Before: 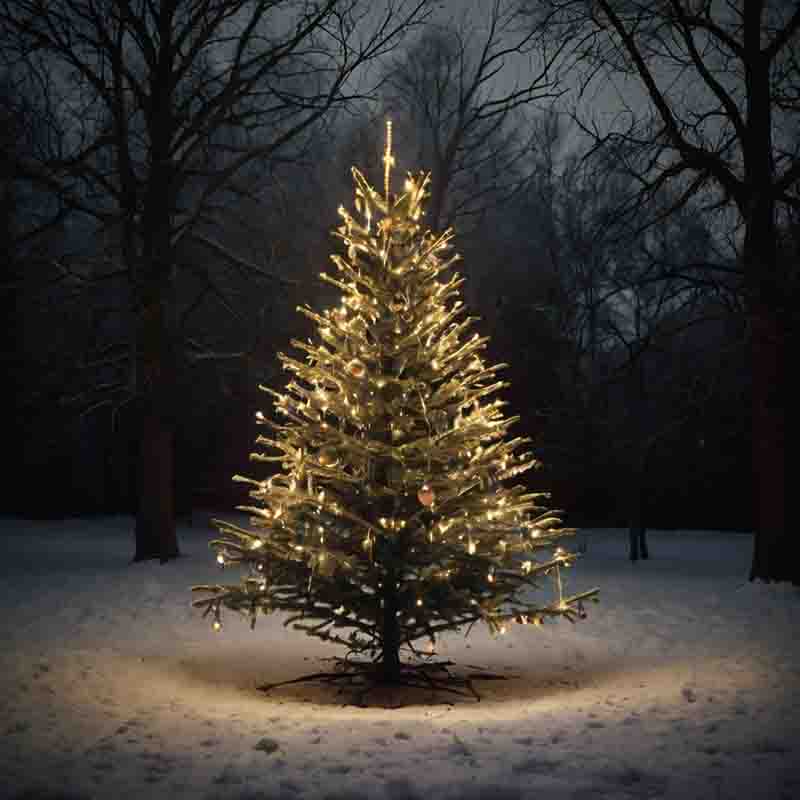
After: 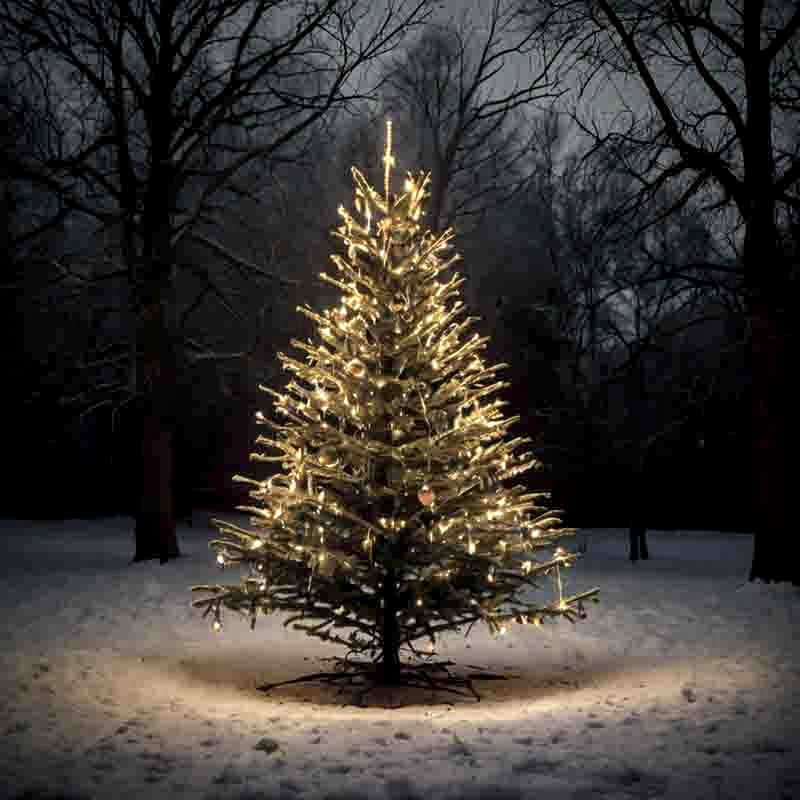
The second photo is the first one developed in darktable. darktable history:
contrast brightness saturation: saturation -0.082
local contrast: highlights 24%, detail 150%
